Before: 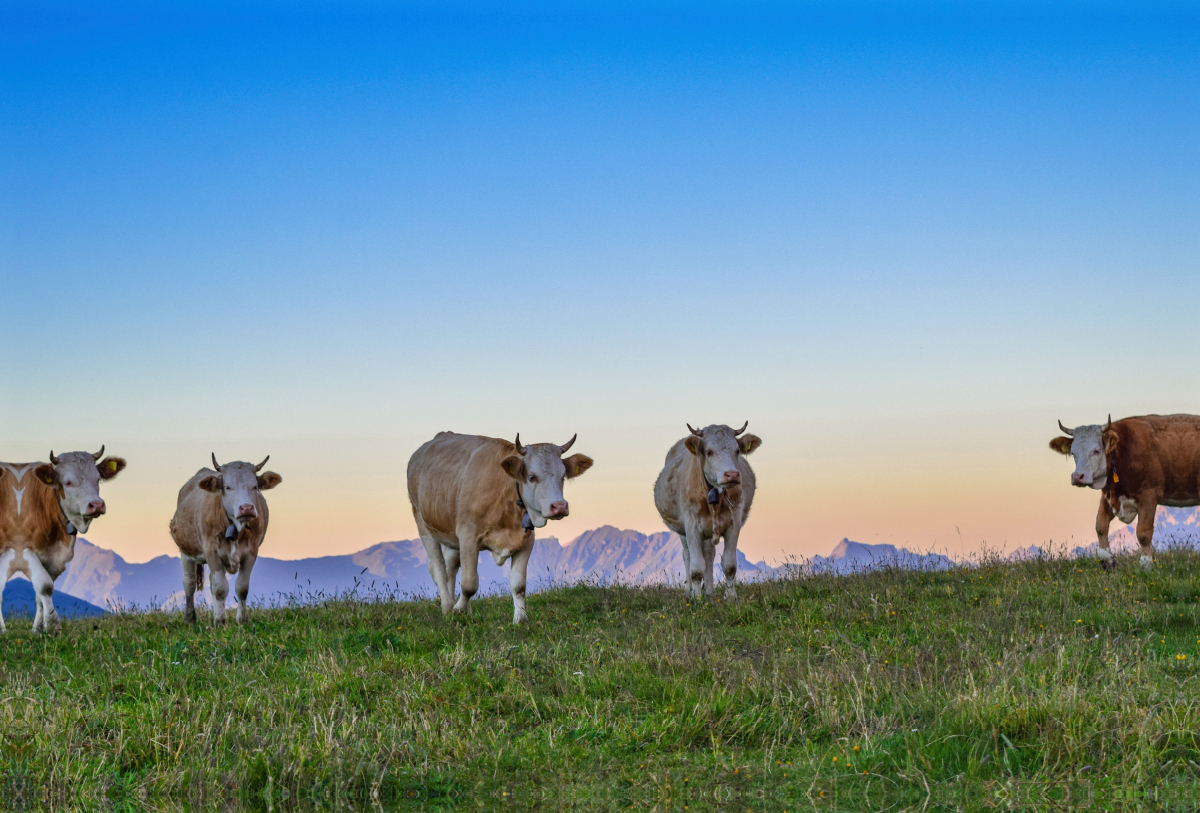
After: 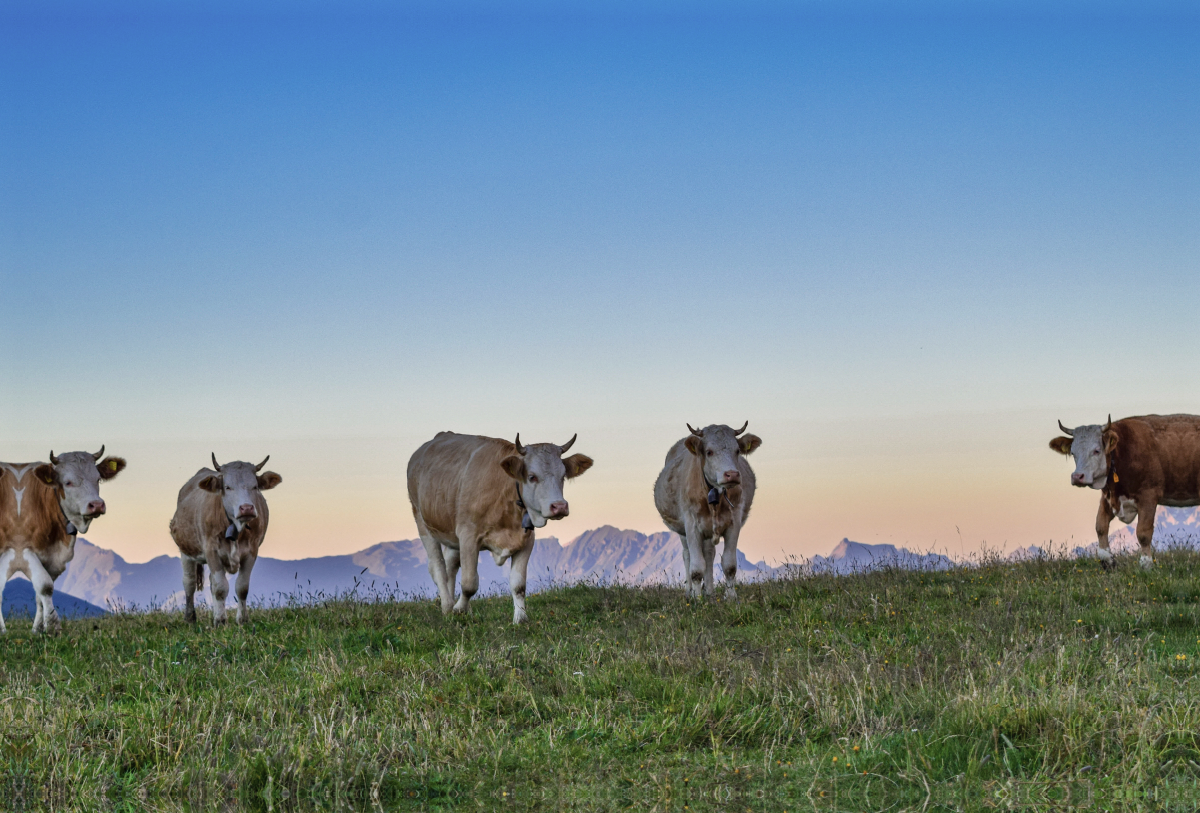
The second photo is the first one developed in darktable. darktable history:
shadows and highlights: soften with gaussian
contrast brightness saturation: contrast 0.059, brightness -0.014, saturation -0.239
